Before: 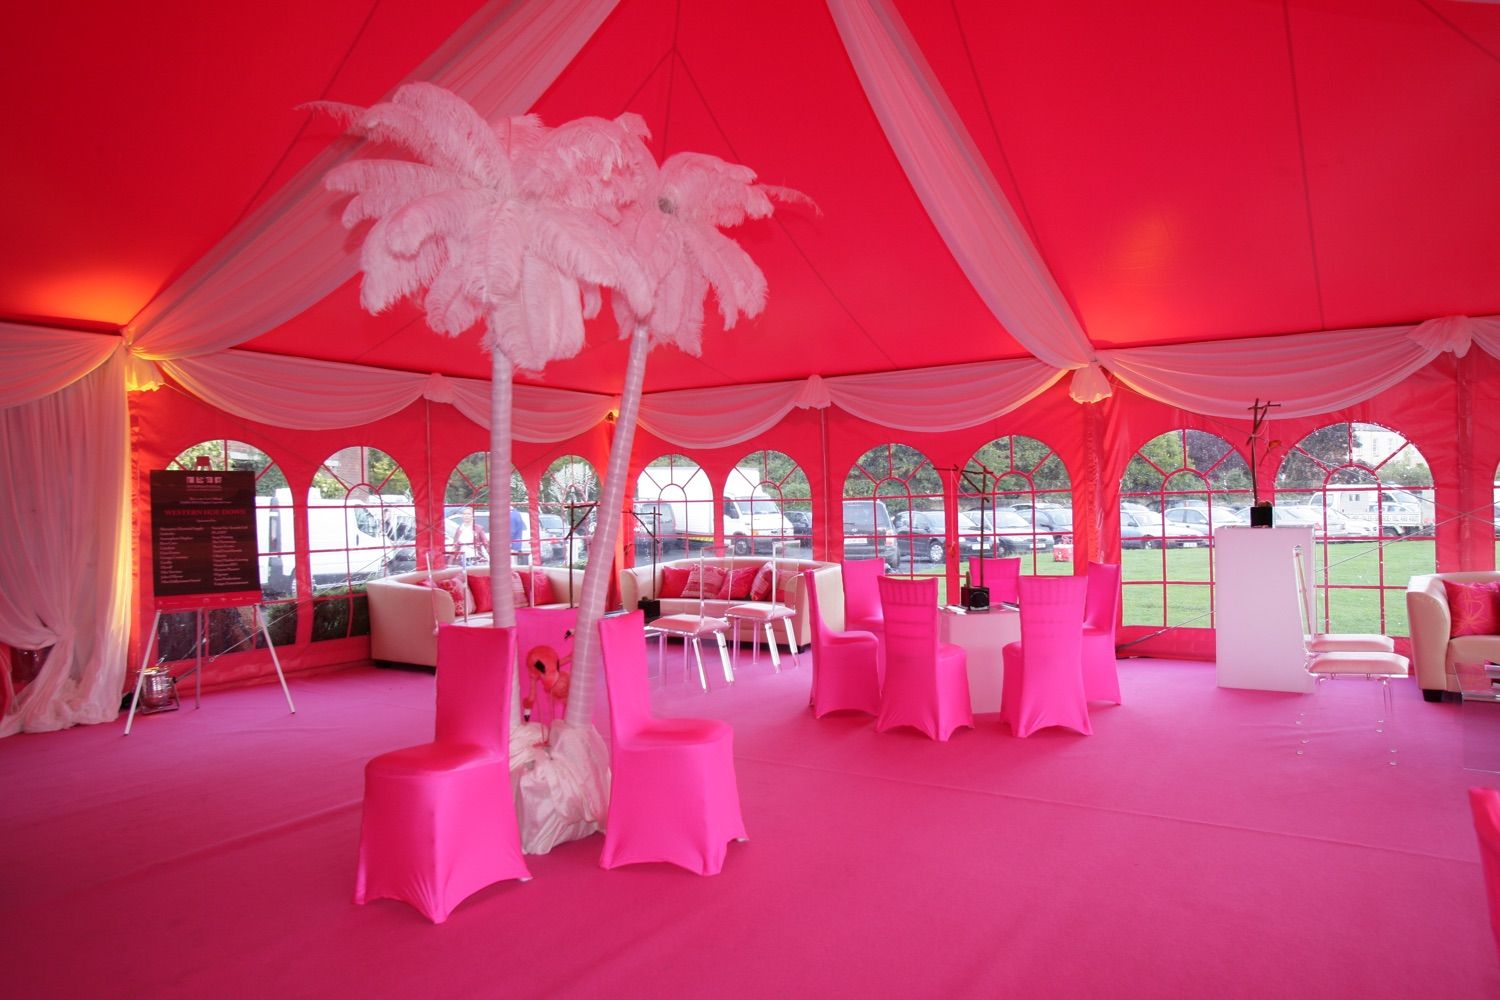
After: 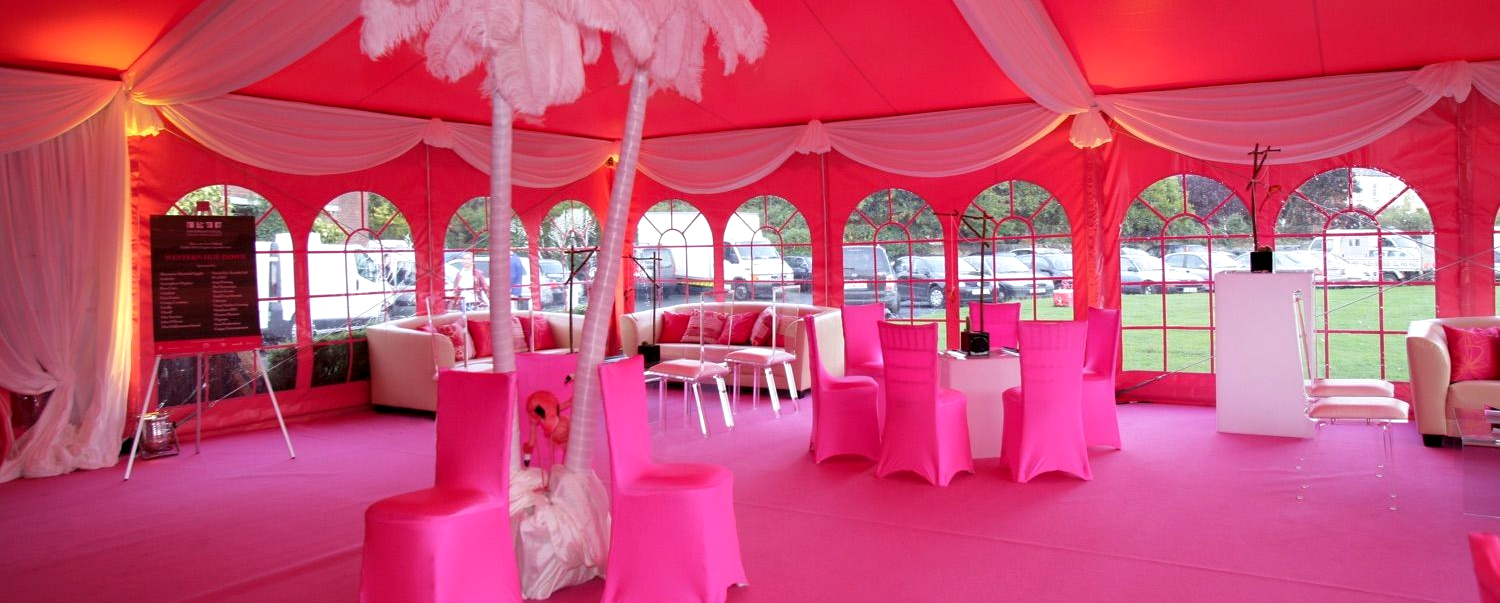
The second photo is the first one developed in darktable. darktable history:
contrast equalizer: octaves 7, y [[0.6 ×6], [0.55 ×6], [0 ×6], [0 ×6], [0 ×6]], mix 0.299
velvia: strength 10.11%
exposure: compensate highlight preservation false
crop and rotate: top 25.596%, bottom 14.029%
